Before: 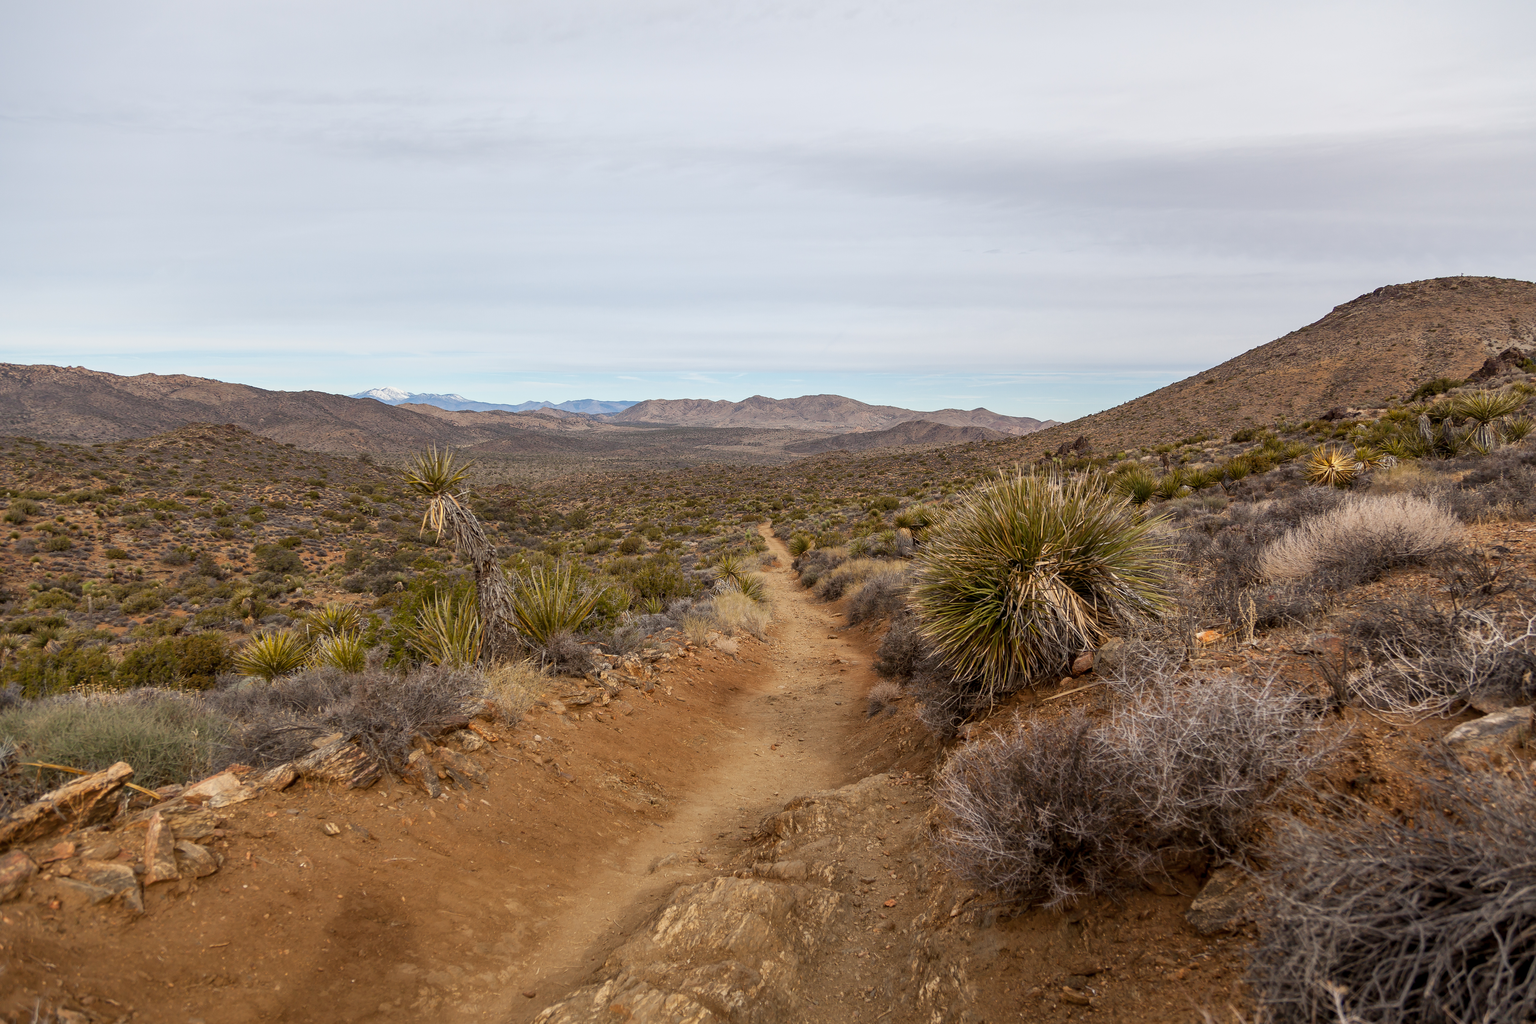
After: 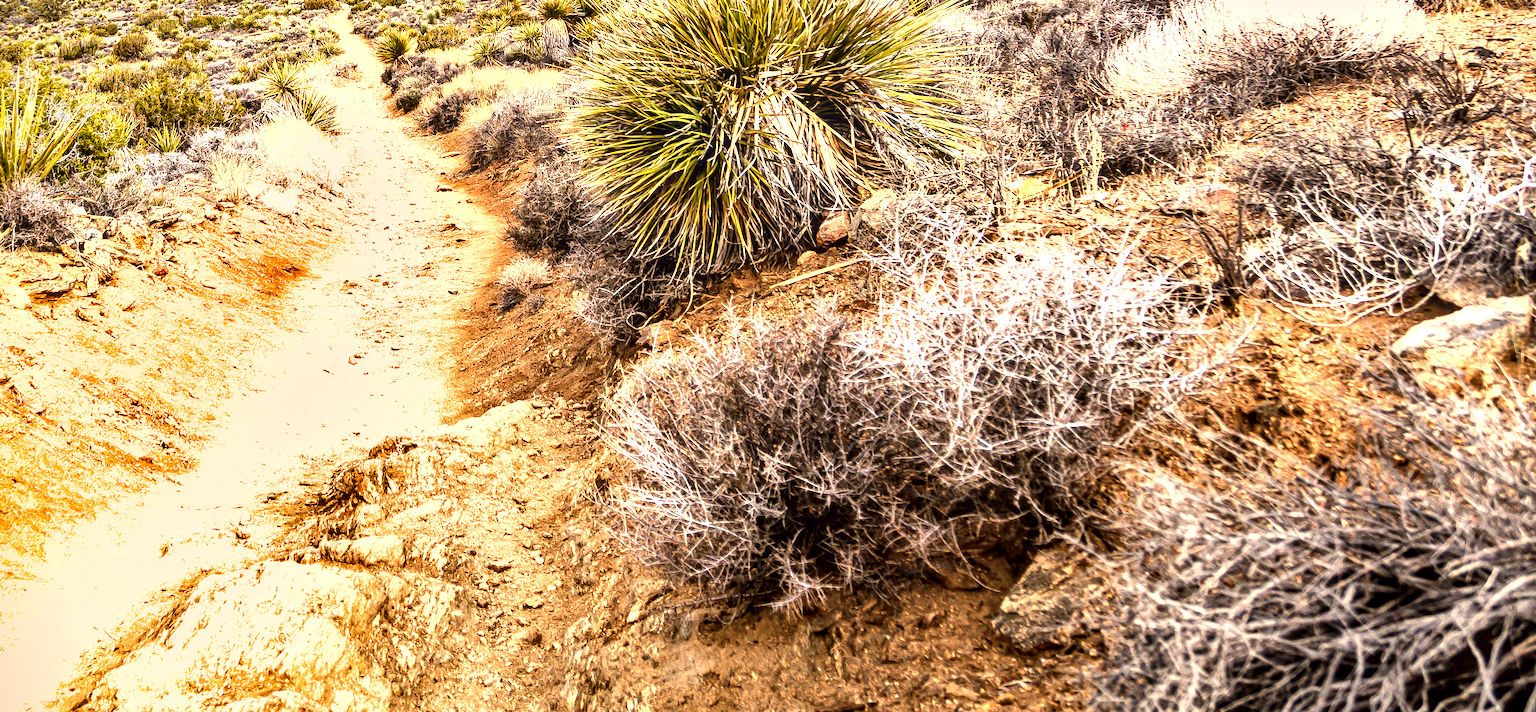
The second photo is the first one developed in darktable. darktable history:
local contrast: detail 130%
tone equalizer: -8 EV -0.389 EV, -7 EV -0.393 EV, -6 EV -0.328 EV, -5 EV -0.257 EV, -3 EV 0.188 EV, -2 EV 0.332 EV, -1 EV 0.404 EV, +0 EV 0.396 EV, smoothing diameter 24.96%, edges refinement/feathering 12.34, preserve details guided filter
base curve: curves: ch0 [(0, 0.003) (0.001, 0.002) (0.006, 0.004) (0.02, 0.022) (0.048, 0.086) (0.094, 0.234) (0.162, 0.431) (0.258, 0.629) (0.385, 0.8) (0.548, 0.918) (0.751, 0.988) (1, 1)]
crop and rotate: left 35.586%, top 50.389%, bottom 4.822%
vignetting: fall-off start 97.36%, fall-off radius 79.44%, brightness -0.988, saturation 0.489, width/height ratio 1.112, unbound false
shadows and highlights: shadows 52.81, soften with gaussian
levels: levels [0, 0.394, 0.787]
